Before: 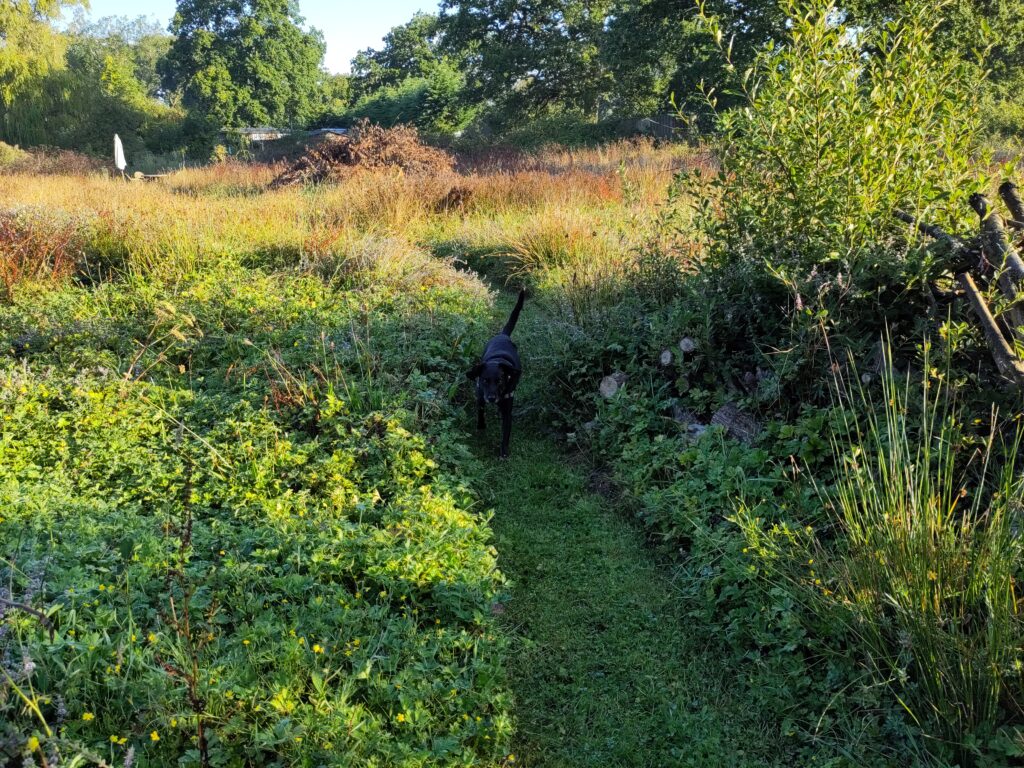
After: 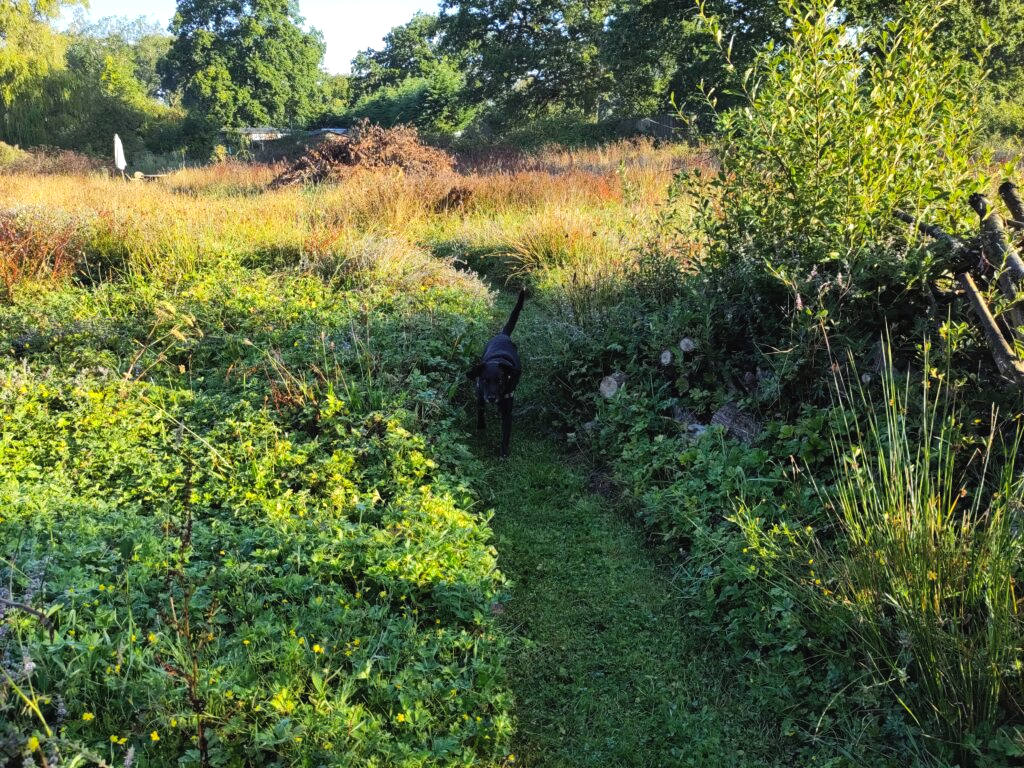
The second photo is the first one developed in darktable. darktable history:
color balance rgb: global offset › luminance 0.277%, perceptual saturation grading › global saturation 0.675%, perceptual brilliance grading › highlights 6.438%, perceptual brilliance grading › mid-tones 16.445%, perceptual brilliance grading › shadows -5.283%
